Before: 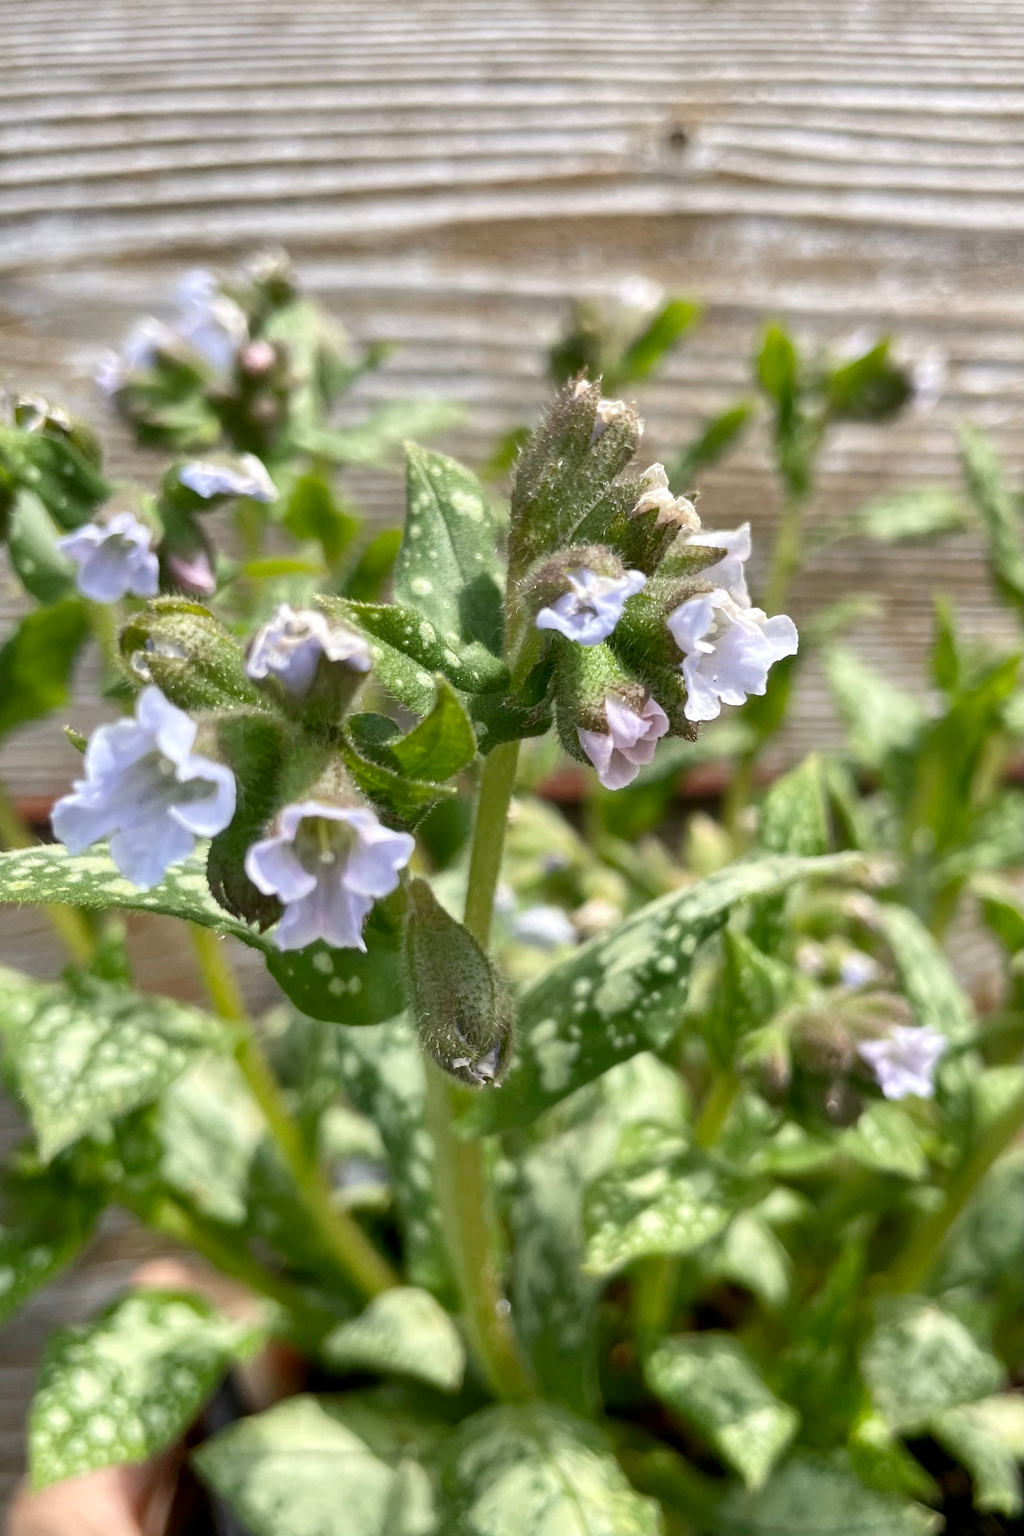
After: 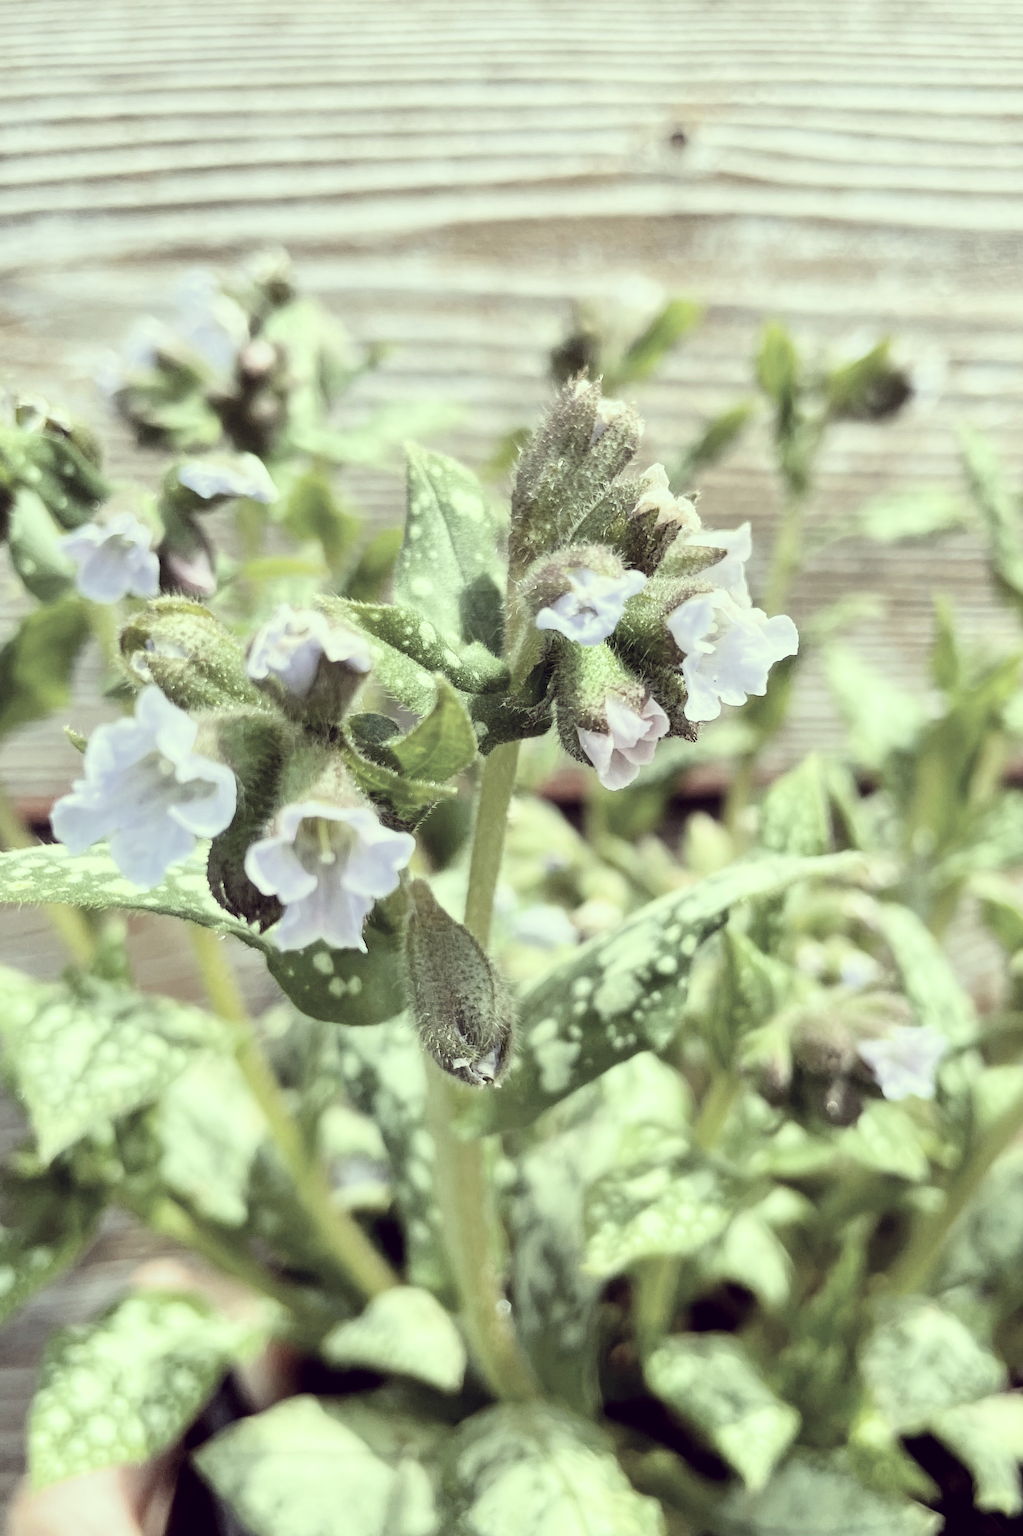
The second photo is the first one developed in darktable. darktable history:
exposure: black level correction 0, exposure 0.891 EV, compensate highlight preservation false
color correction: highlights a* -20.15, highlights b* 20.69, shadows a* 19.49, shadows b* -20.15, saturation 0.462
filmic rgb: black relative exposure -7.65 EV, white relative exposure 4.56 EV, hardness 3.61, contrast 1.051, color science v6 (2022)
tone equalizer: -8 EV -0.442 EV, -7 EV -0.409 EV, -6 EV -0.351 EV, -5 EV -0.24 EV, -3 EV 0.191 EV, -2 EV 0.307 EV, -1 EV 0.394 EV, +0 EV 0.387 EV, edges refinement/feathering 500, mask exposure compensation -1.57 EV, preserve details no
